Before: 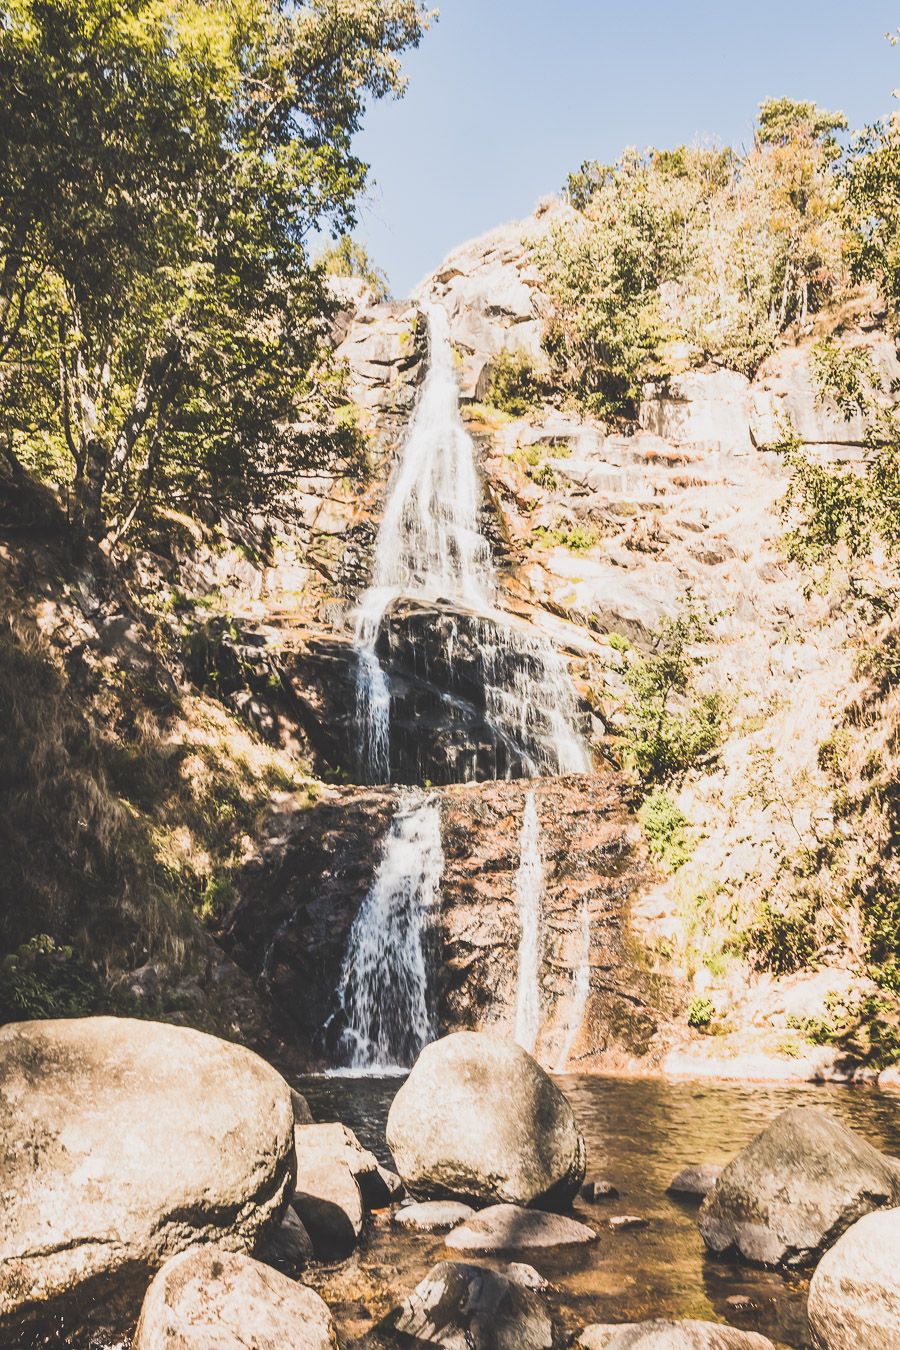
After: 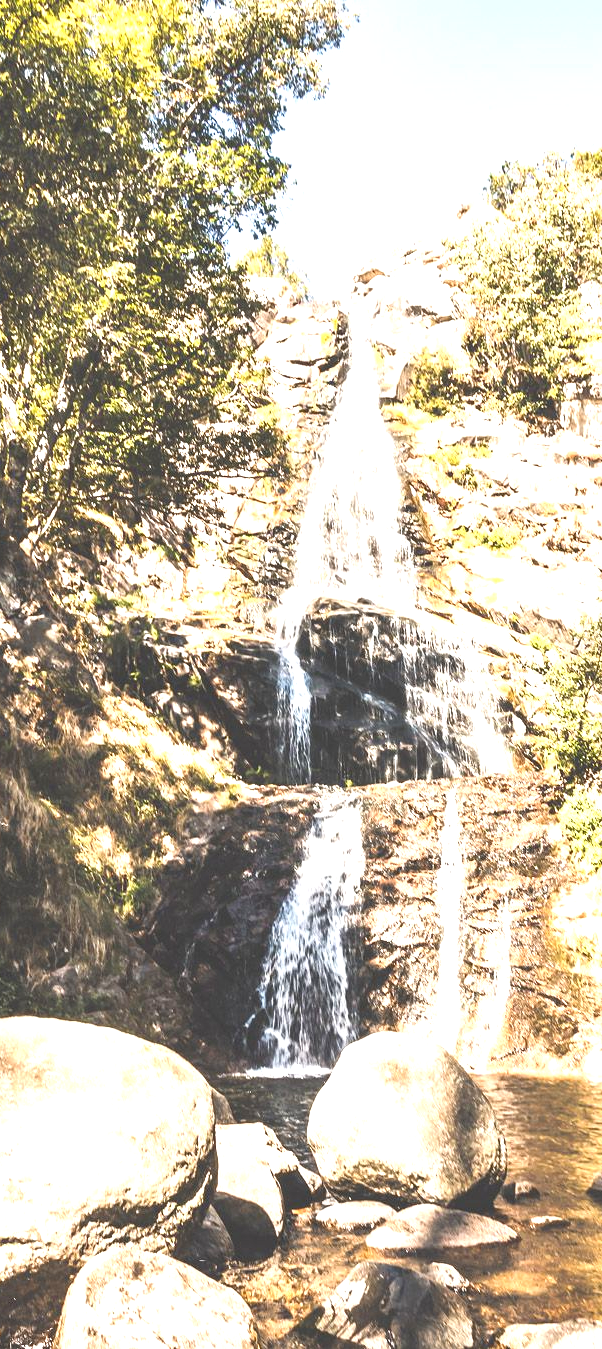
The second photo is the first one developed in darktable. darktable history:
crop and rotate: left 8.785%, right 24.239%
exposure: black level correction 0, exposure 1.001 EV, compensate highlight preservation false
